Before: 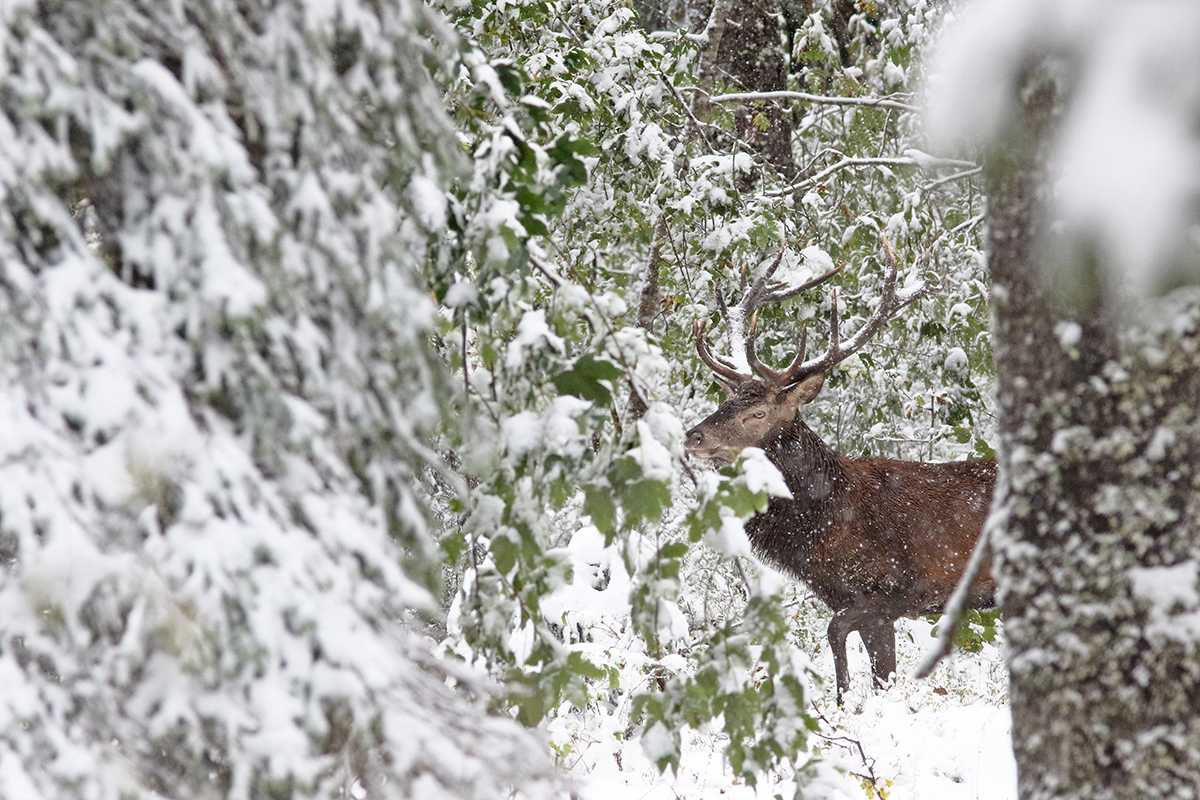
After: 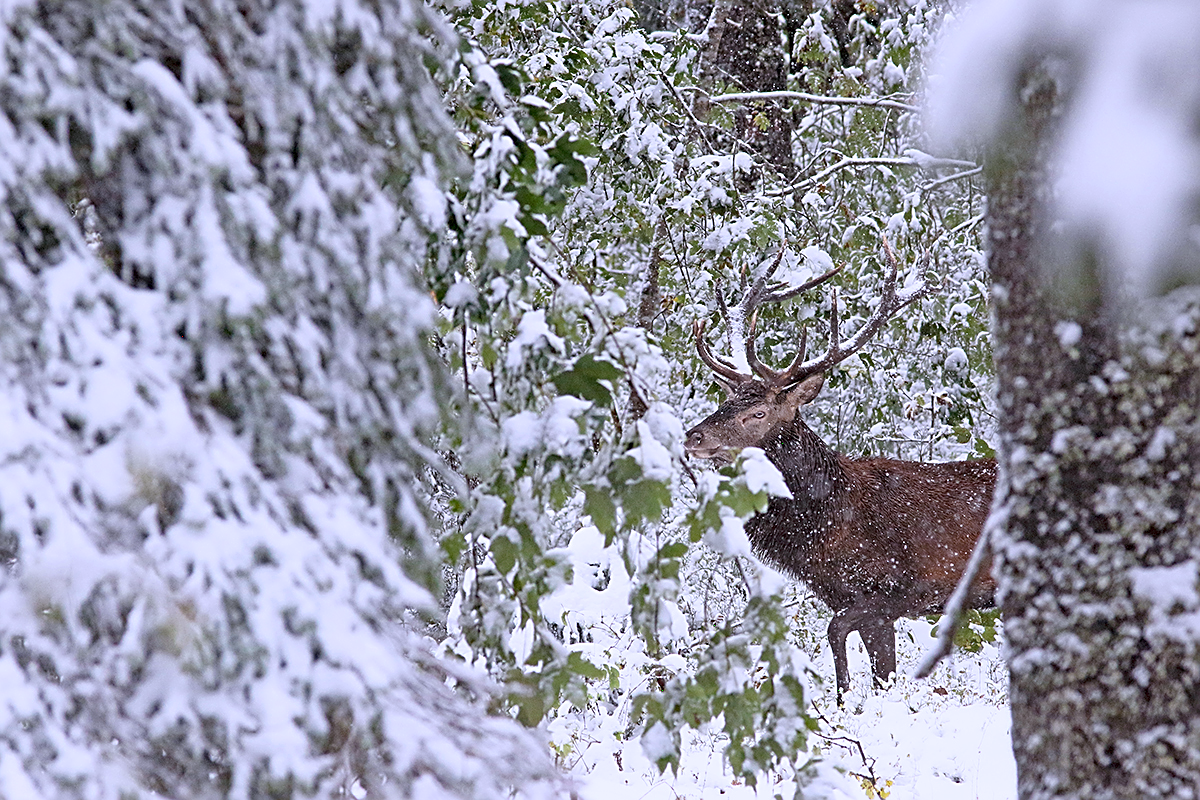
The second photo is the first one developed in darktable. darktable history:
sharpen: amount 0.75
haze removal: adaptive false
color calibration: output R [0.999, 0.026, -0.11, 0], output G [-0.019, 1.037, -0.099, 0], output B [0.022, -0.023, 0.902, 0], illuminant custom, x 0.367, y 0.392, temperature 4437.75 K, clip negative RGB from gamut false
